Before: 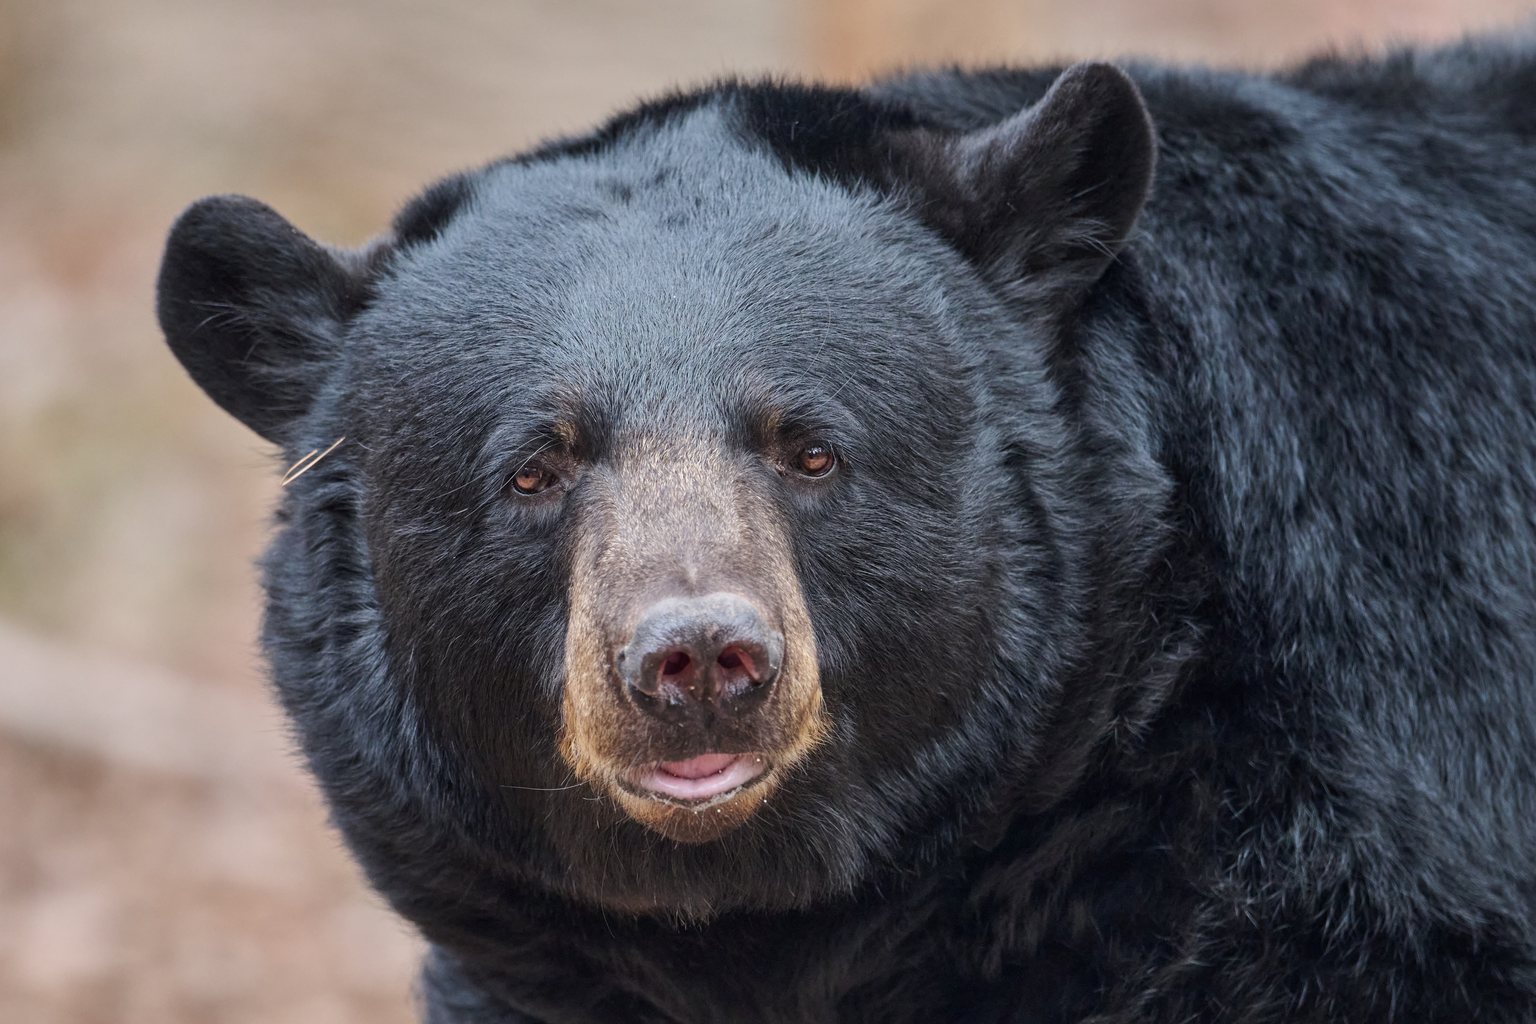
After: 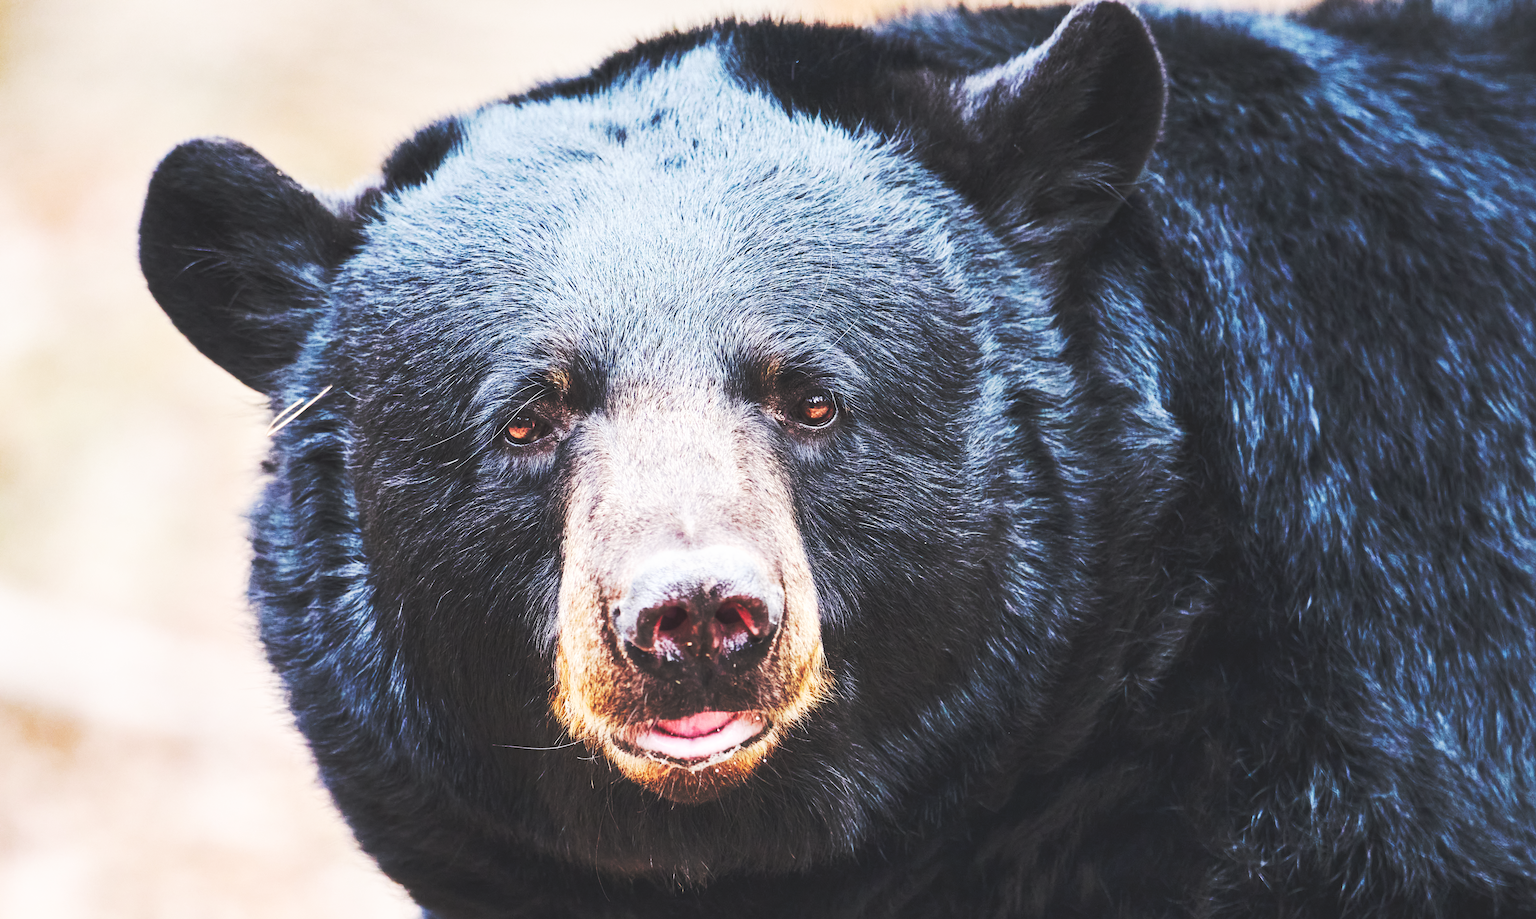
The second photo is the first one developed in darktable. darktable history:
base curve: curves: ch0 [(0, 0.015) (0.085, 0.116) (0.134, 0.298) (0.19, 0.545) (0.296, 0.764) (0.599, 0.982) (1, 1)], preserve colors none
crop: left 1.507%, top 6.147%, right 1.379%, bottom 6.637%
